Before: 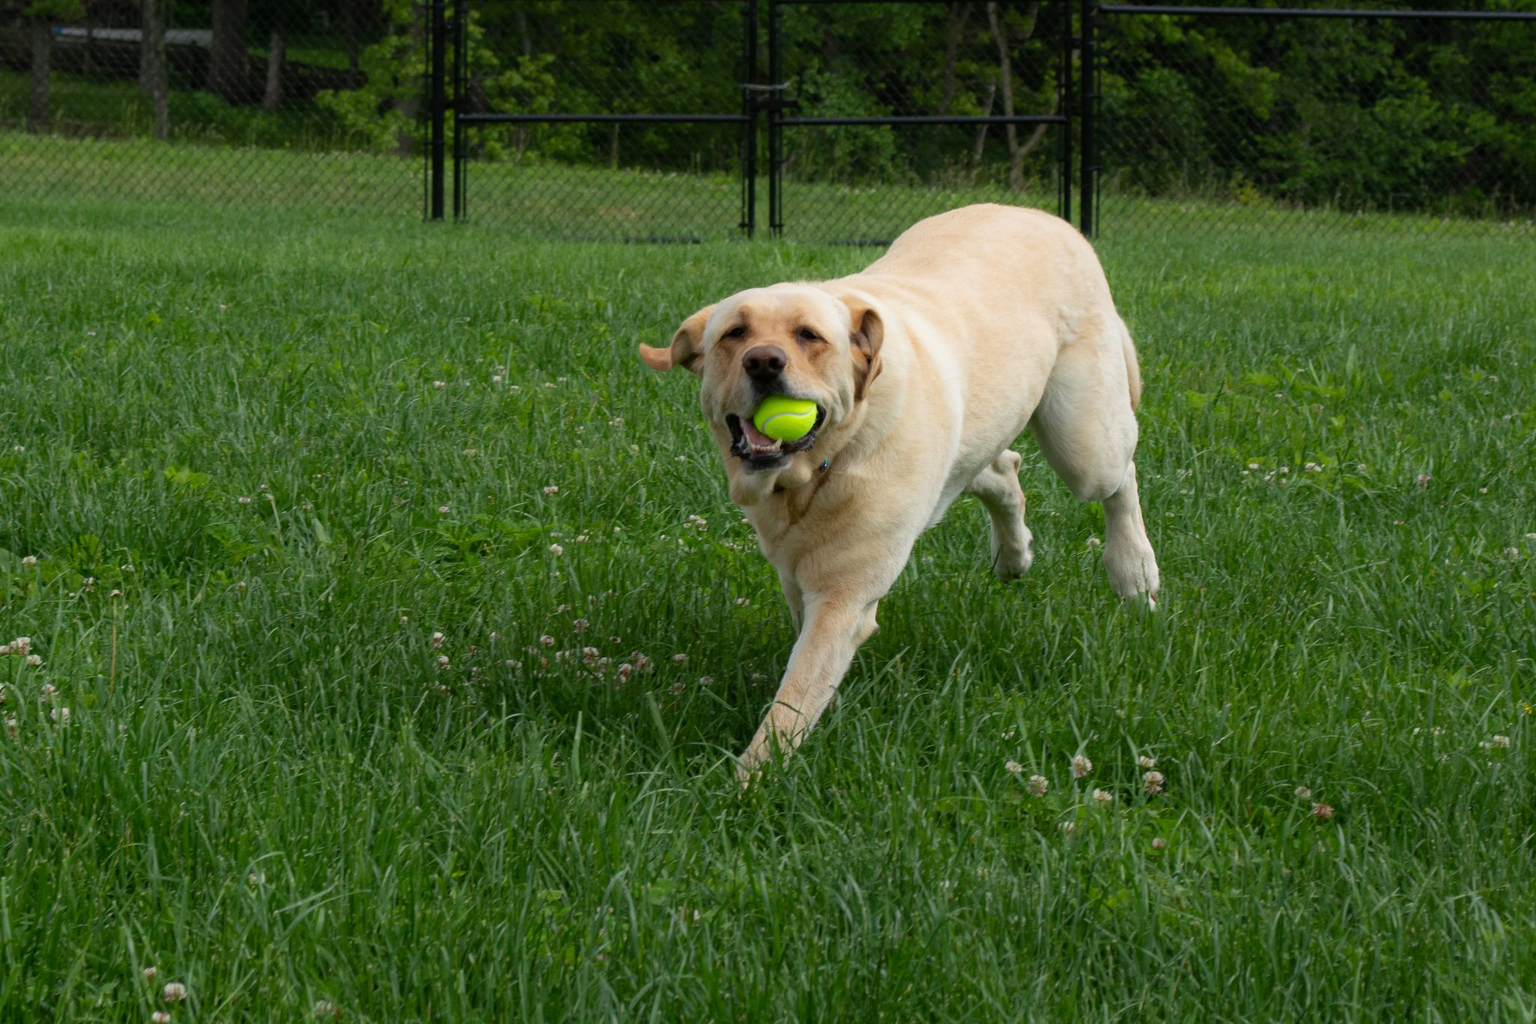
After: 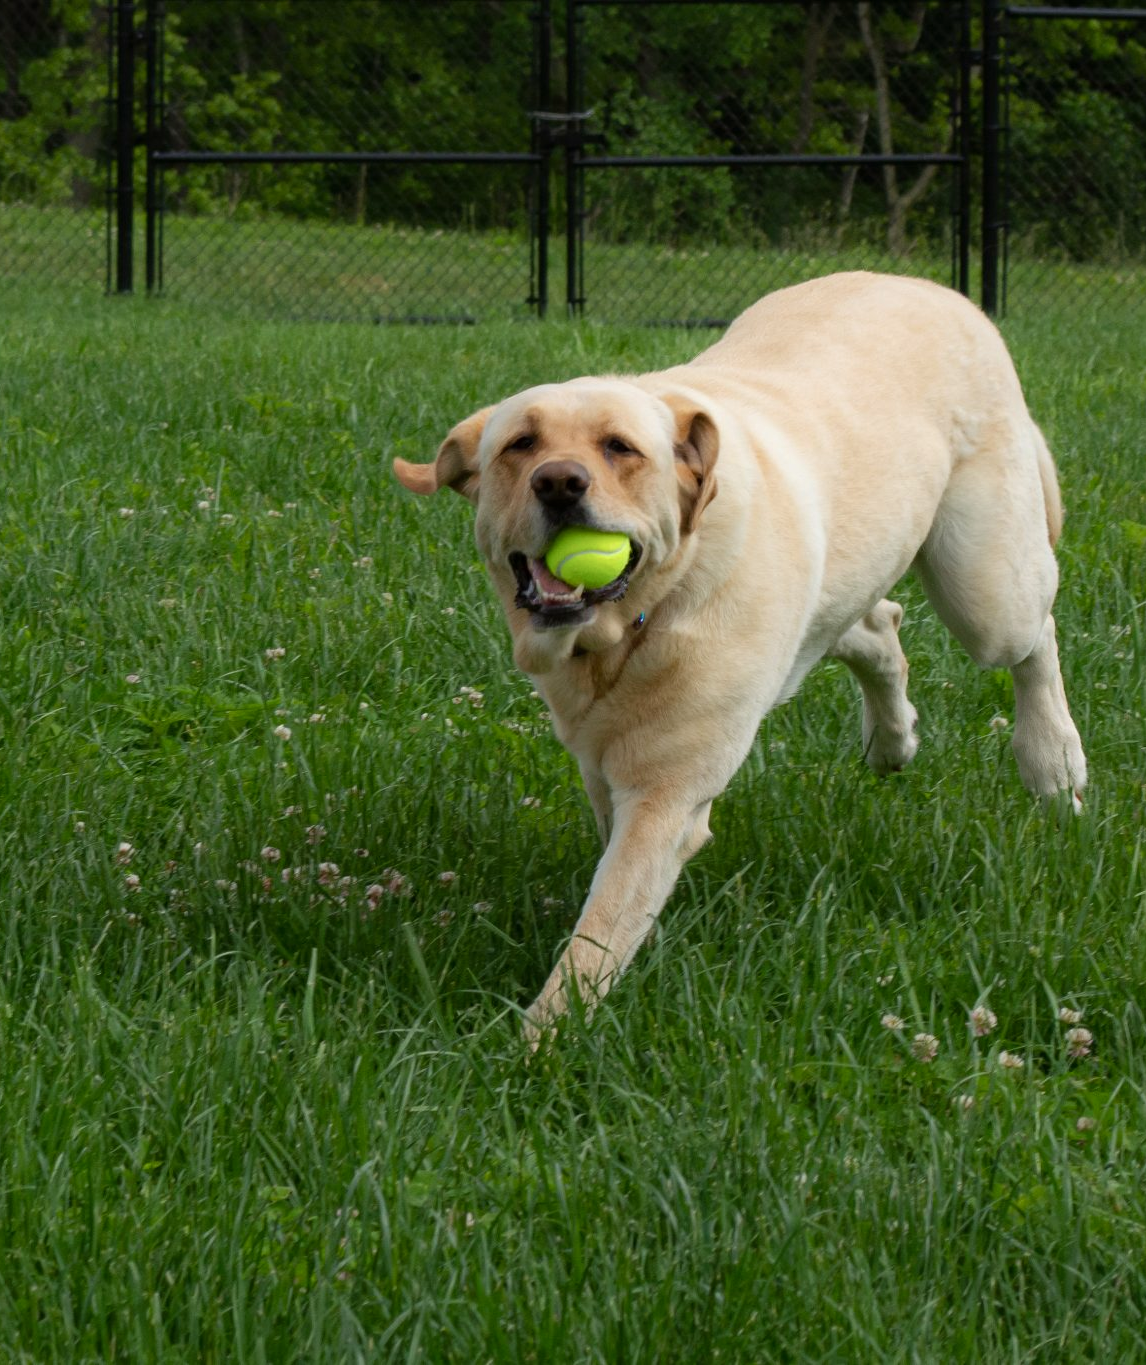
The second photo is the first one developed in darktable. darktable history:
crop and rotate: left 22.455%, right 21.574%
tone equalizer: edges refinement/feathering 500, mask exposure compensation -1.57 EV, preserve details no
color balance rgb: power › chroma 0.256%, power › hue 61.52°, perceptual saturation grading › global saturation -2.22%, perceptual saturation grading › highlights -7.542%, perceptual saturation grading › mid-tones 8.107%, perceptual saturation grading › shadows 3.875%
